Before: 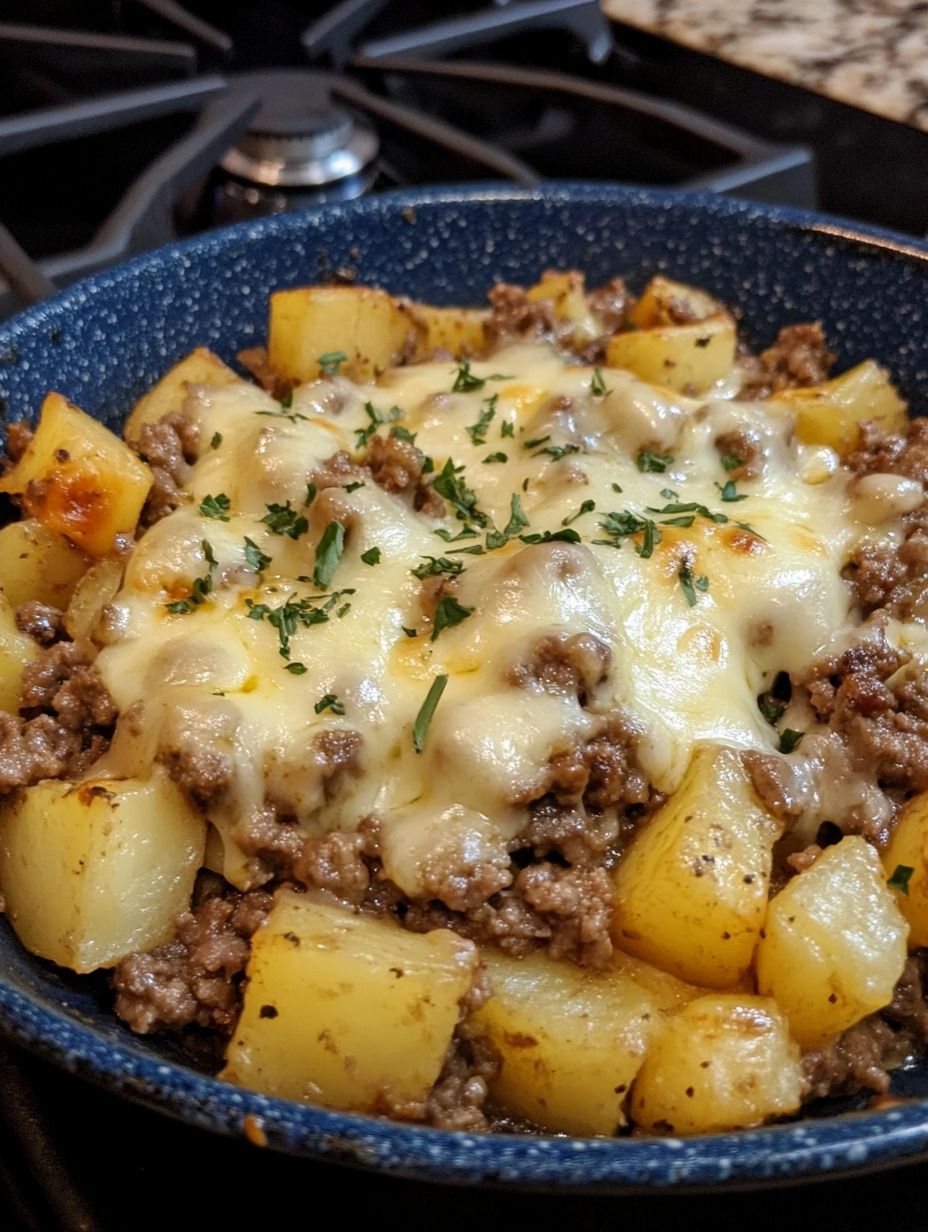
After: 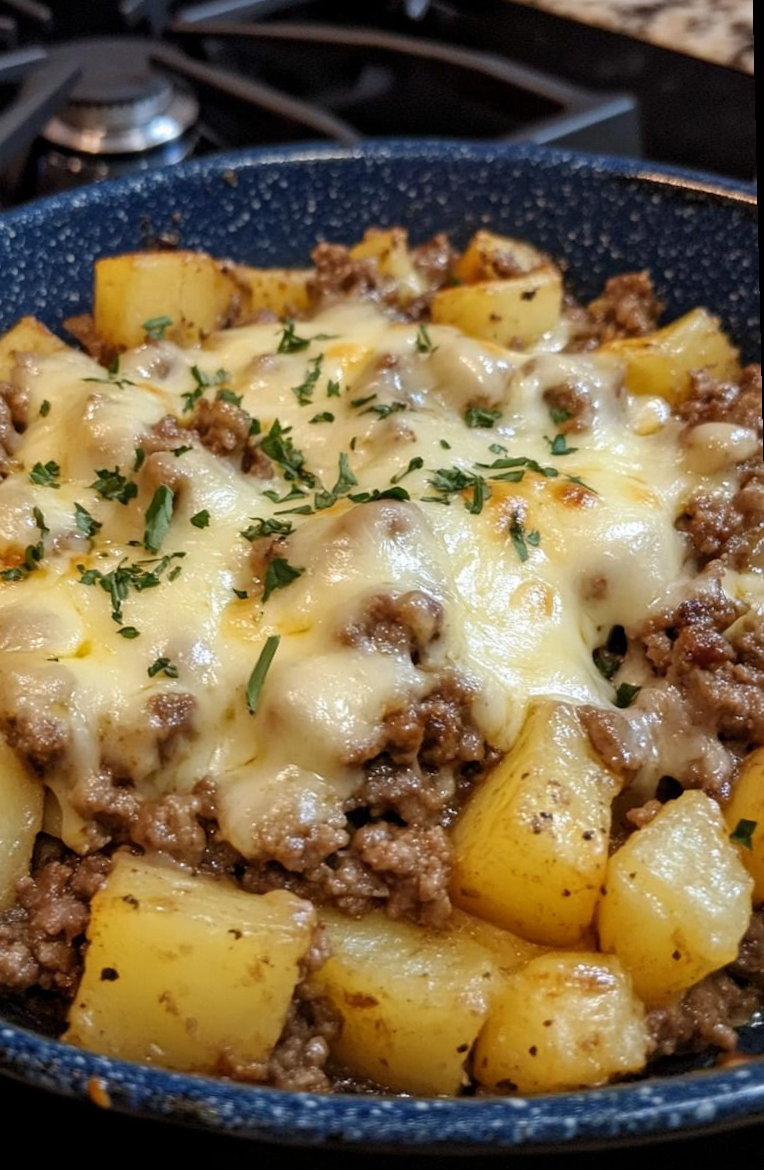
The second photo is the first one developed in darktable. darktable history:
crop: left 17.582%, bottom 0.031%
rotate and perspective: rotation -1.32°, lens shift (horizontal) -0.031, crop left 0.015, crop right 0.985, crop top 0.047, crop bottom 0.982
